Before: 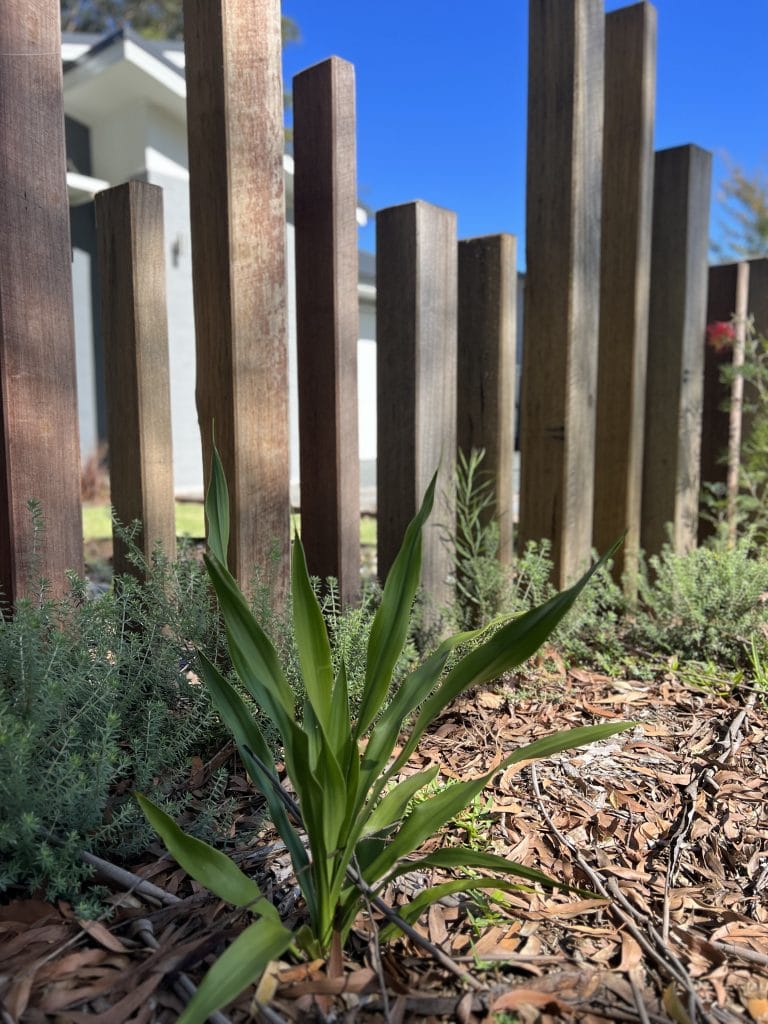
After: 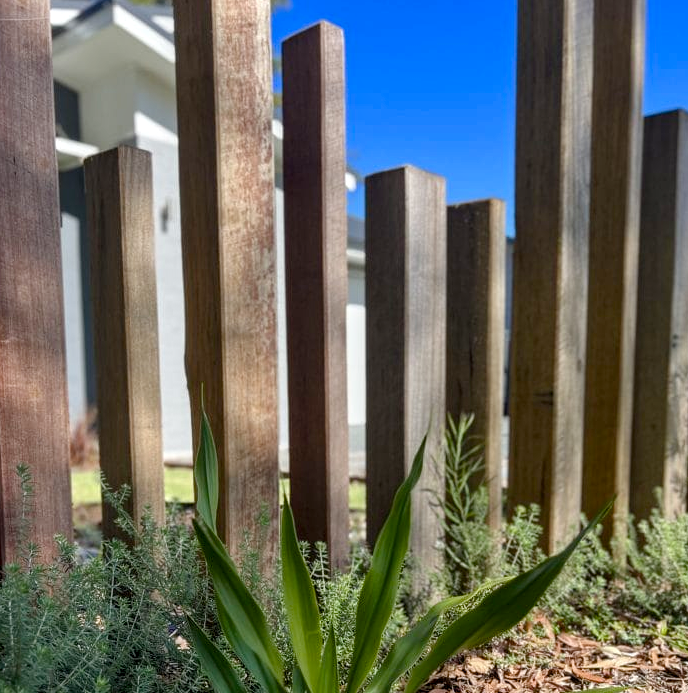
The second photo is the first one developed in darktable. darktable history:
crop: left 1.509%, top 3.452%, right 7.696%, bottom 28.452%
shadows and highlights: shadows 24.5, highlights -78.15, soften with gaussian
local contrast: on, module defaults
color balance rgb: perceptual saturation grading › global saturation 20%, perceptual saturation grading › highlights -25%, perceptual saturation grading › shadows 50%
